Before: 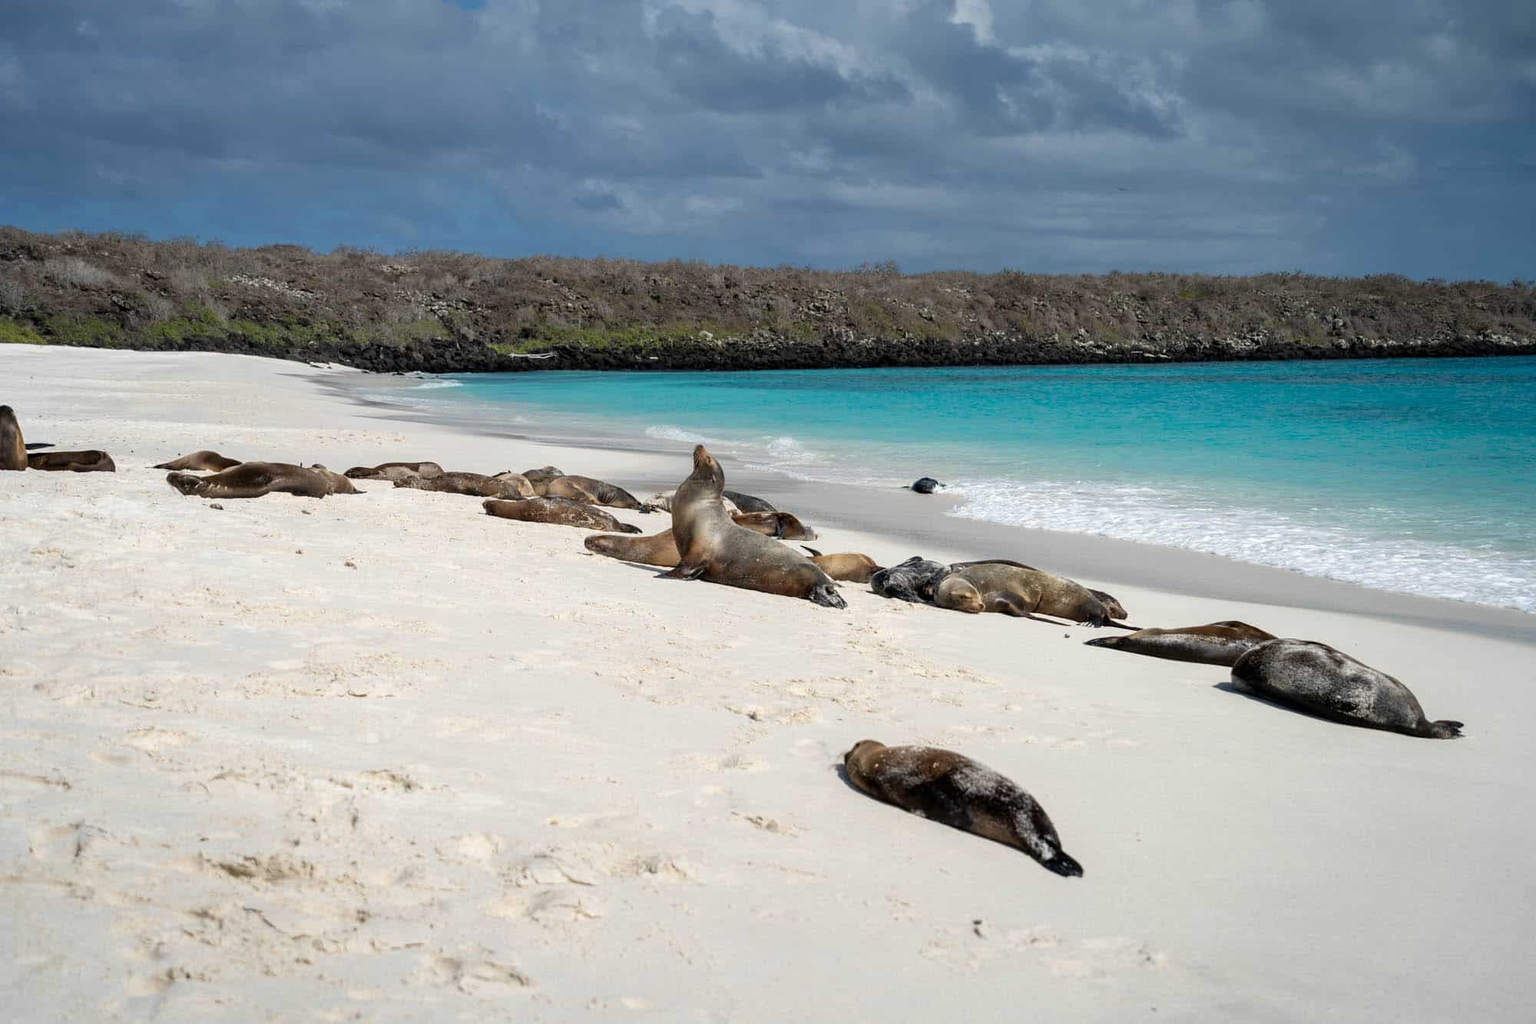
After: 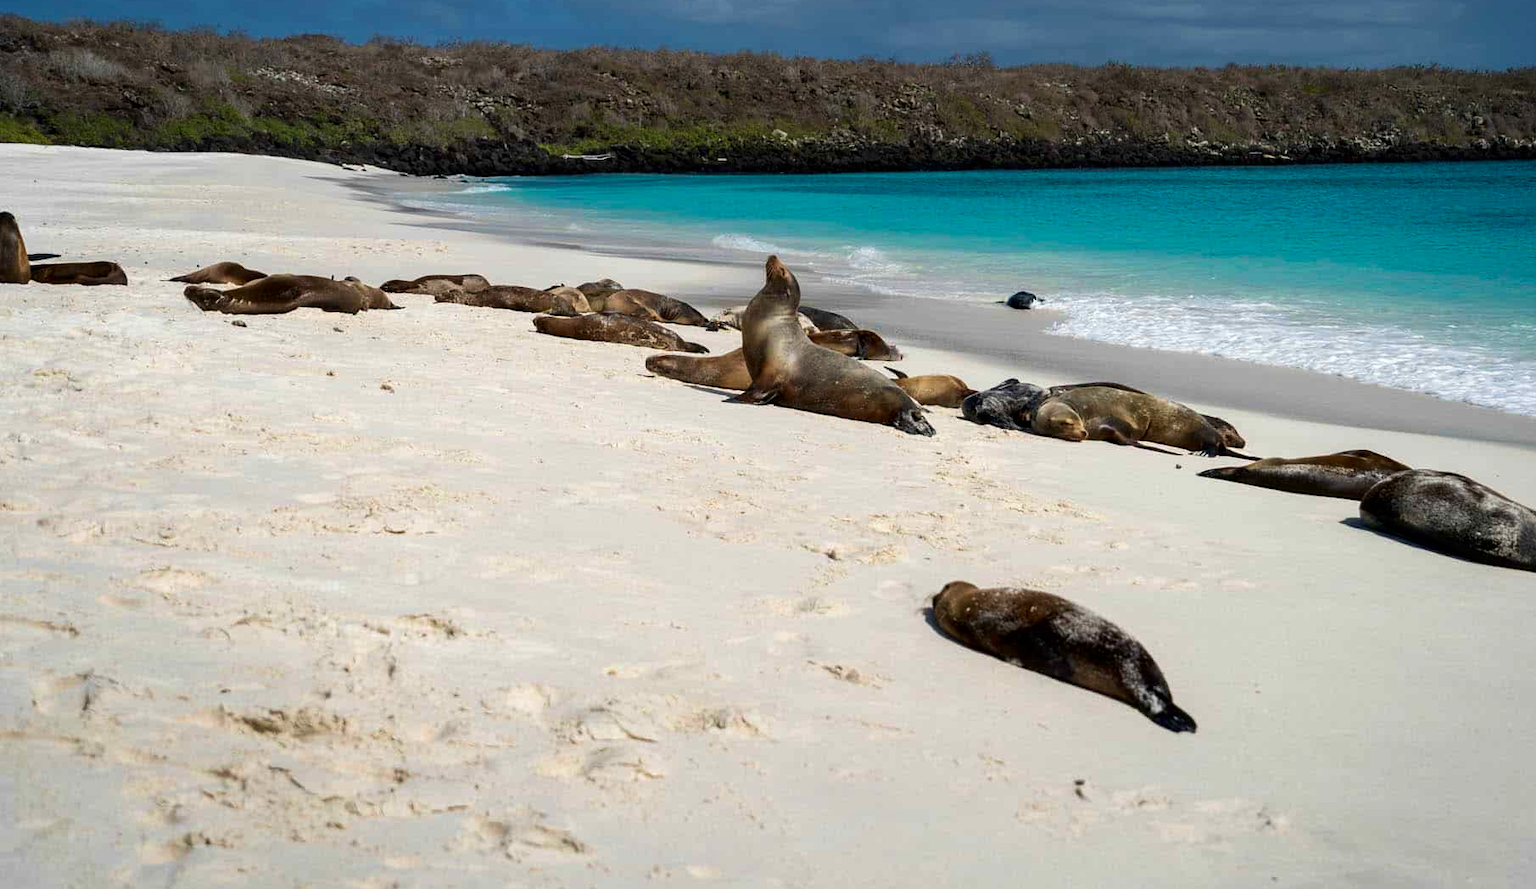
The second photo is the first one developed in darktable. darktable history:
contrast brightness saturation: contrast 0.07, brightness -0.14, saturation 0.11
velvia: on, module defaults
crop: top 20.916%, right 9.437%, bottom 0.316%
